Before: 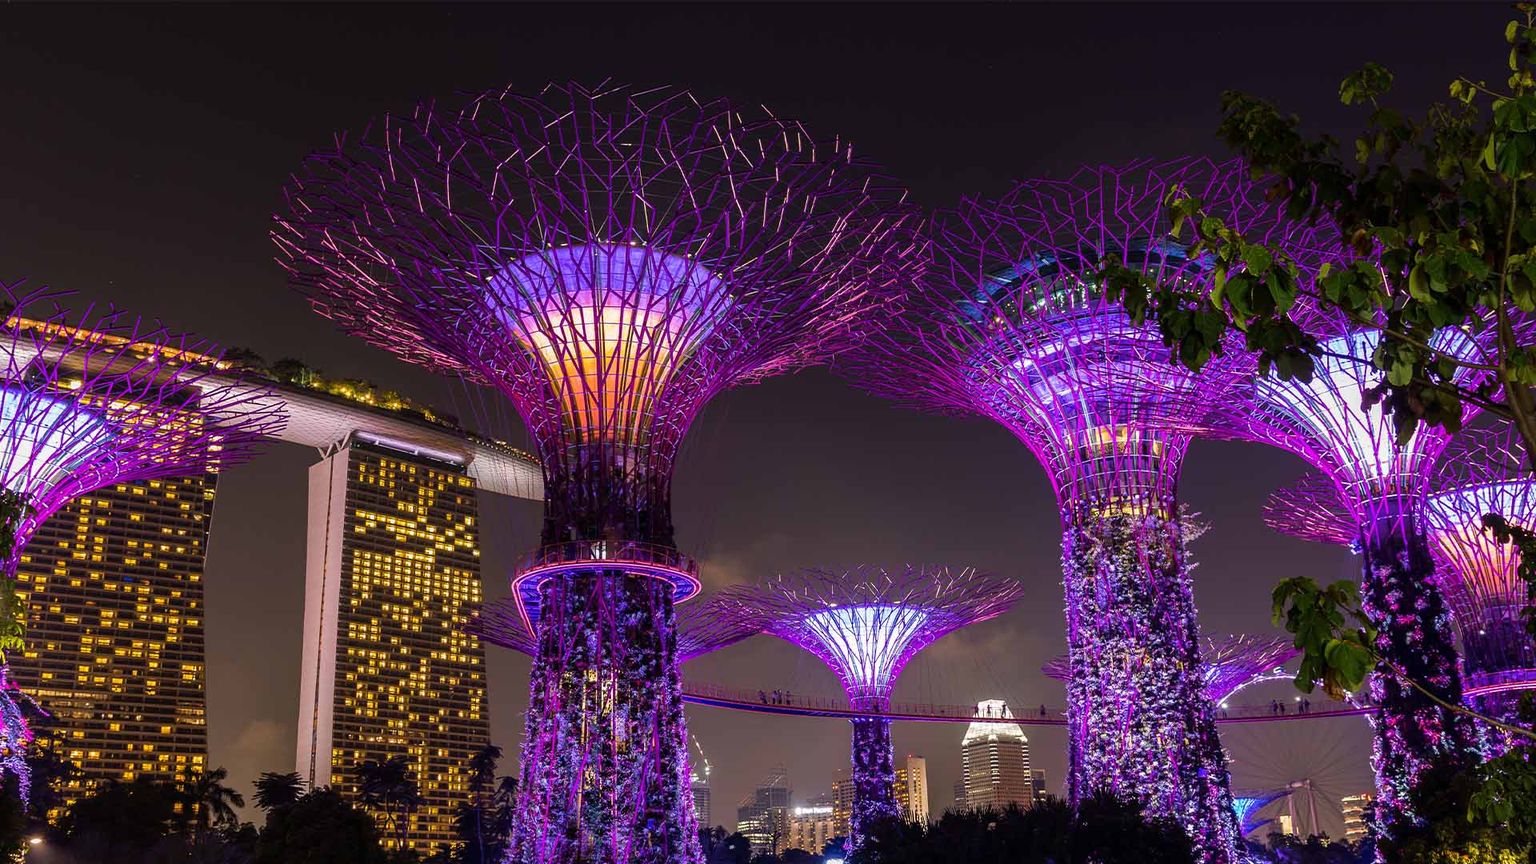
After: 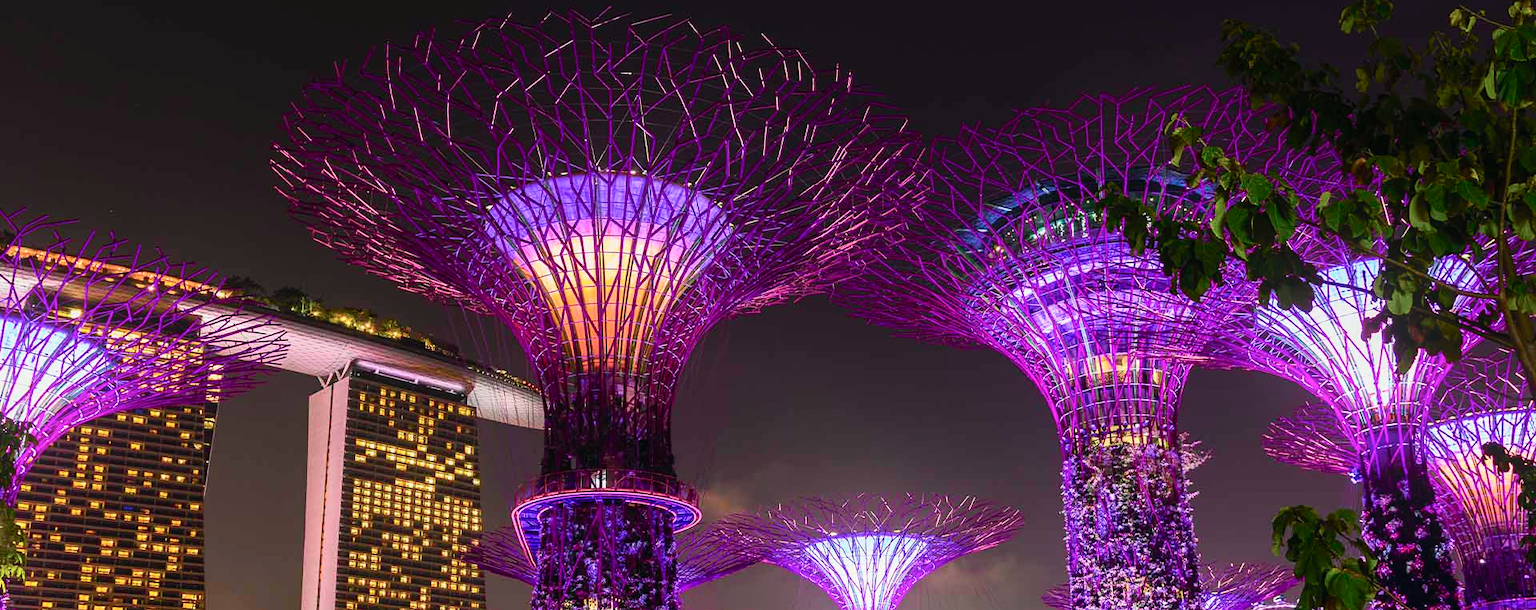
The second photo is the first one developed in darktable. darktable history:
crop and rotate: top 8.293%, bottom 20.996%
bloom: size 15%, threshold 97%, strength 7%
tone curve: curves: ch0 [(0, 0.013) (0.104, 0.103) (0.258, 0.267) (0.448, 0.487) (0.709, 0.794) (0.895, 0.915) (0.994, 0.971)]; ch1 [(0, 0) (0.335, 0.298) (0.446, 0.413) (0.488, 0.484) (0.515, 0.508) (0.584, 0.623) (0.635, 0.661) (1, 1)]; ch2 [(0, 0) (0.314, 0.306) (0.436, 0.447) (0.502, 0.503) (0.538, 0.541) (0.568, 0.603) (0.641, 0.635) (0.717, 0.701) (1, 1)], color space Lab, independent channels, preserve colors none
